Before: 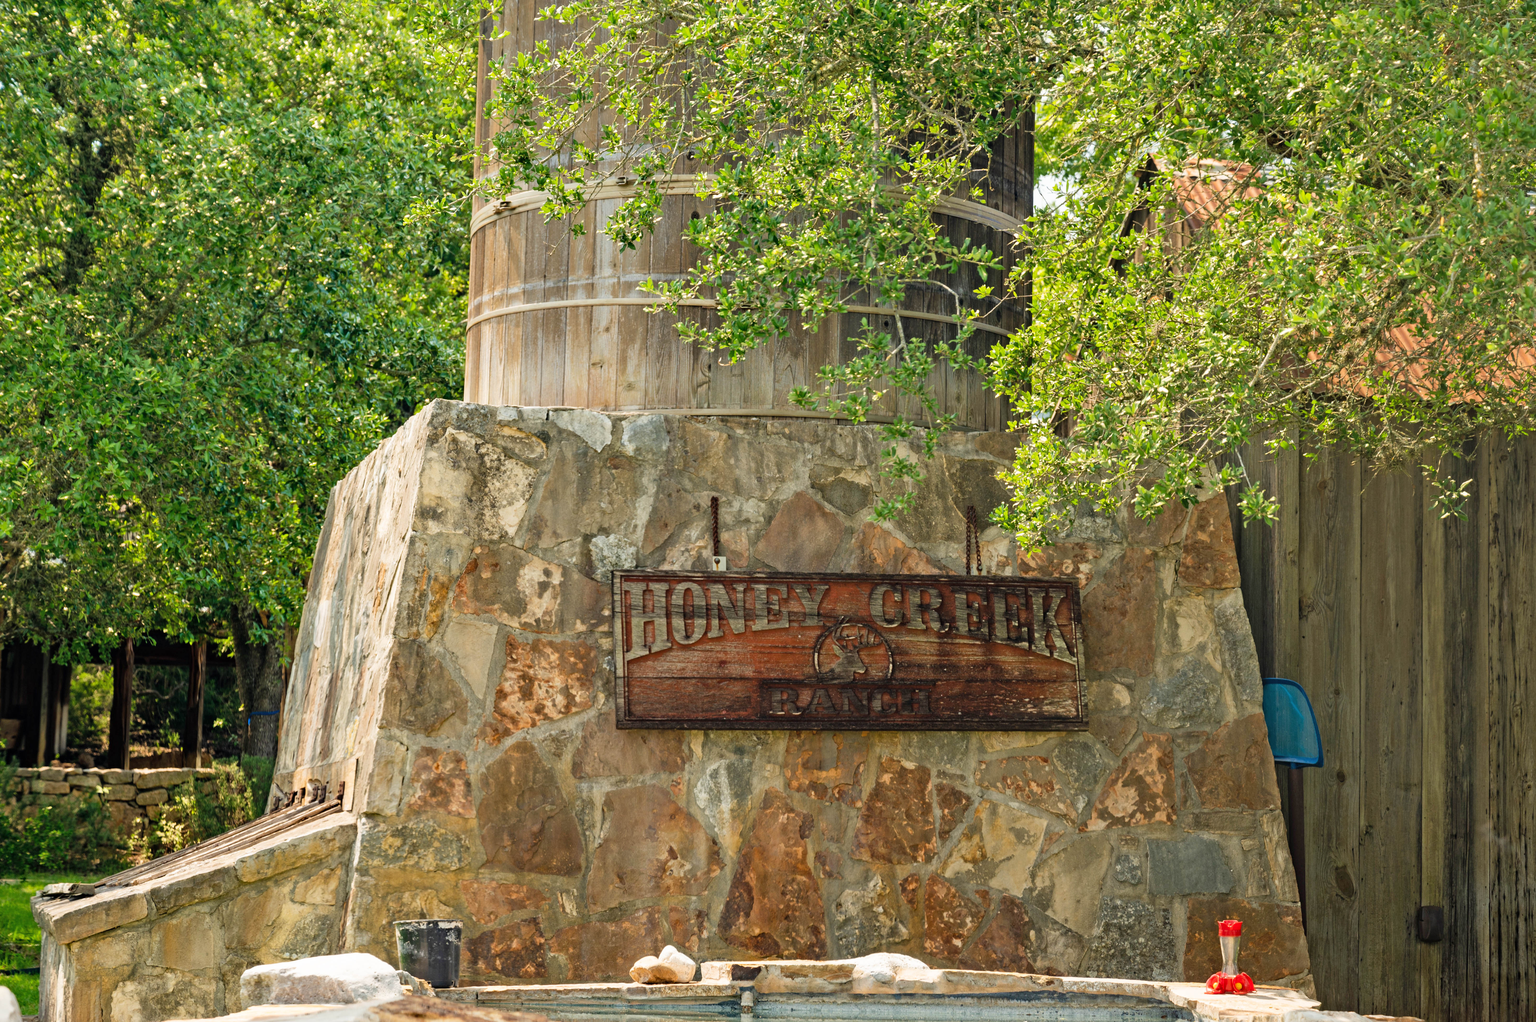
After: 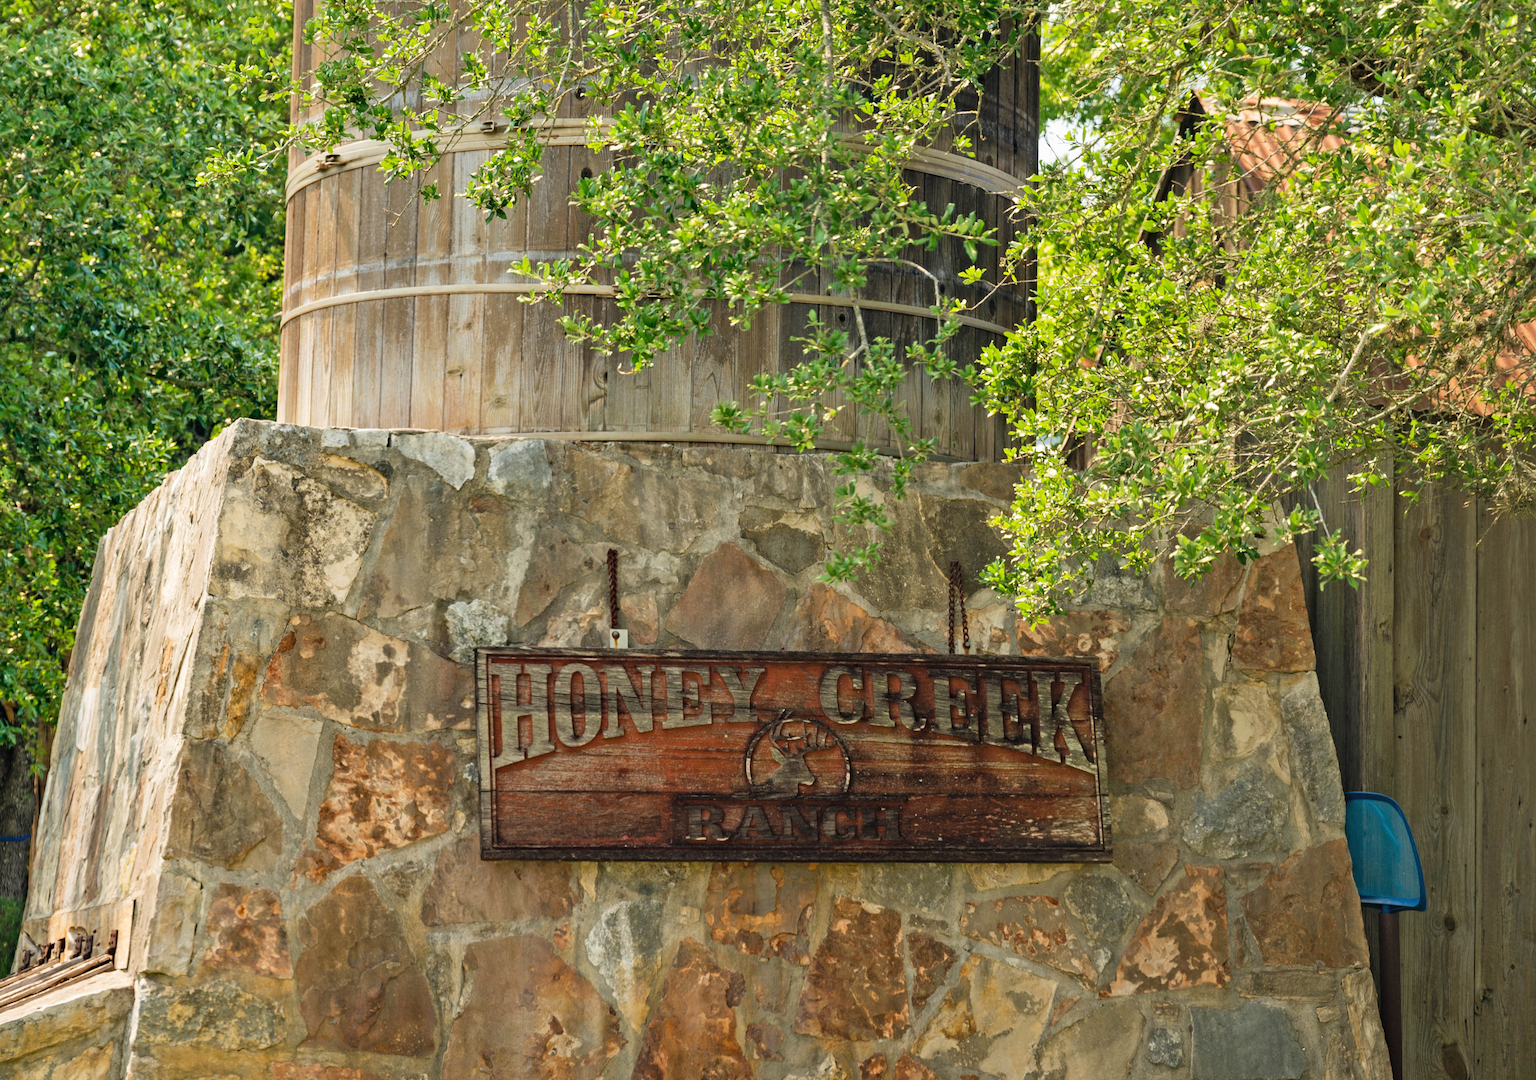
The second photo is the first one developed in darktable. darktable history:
crop: left 16.725%, top 8.435%, right 8.474%, bottom 12.503%
